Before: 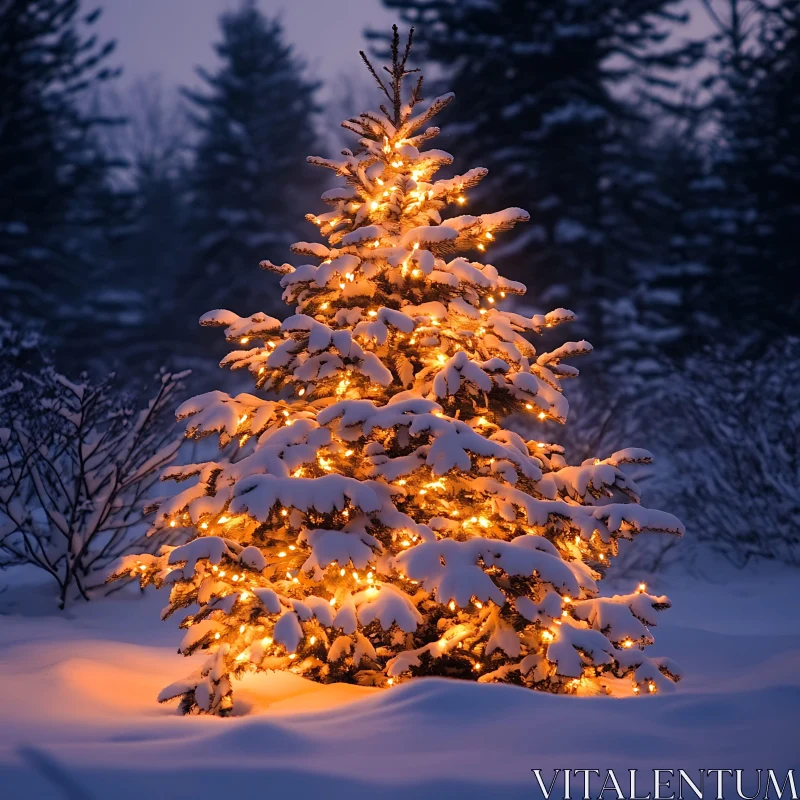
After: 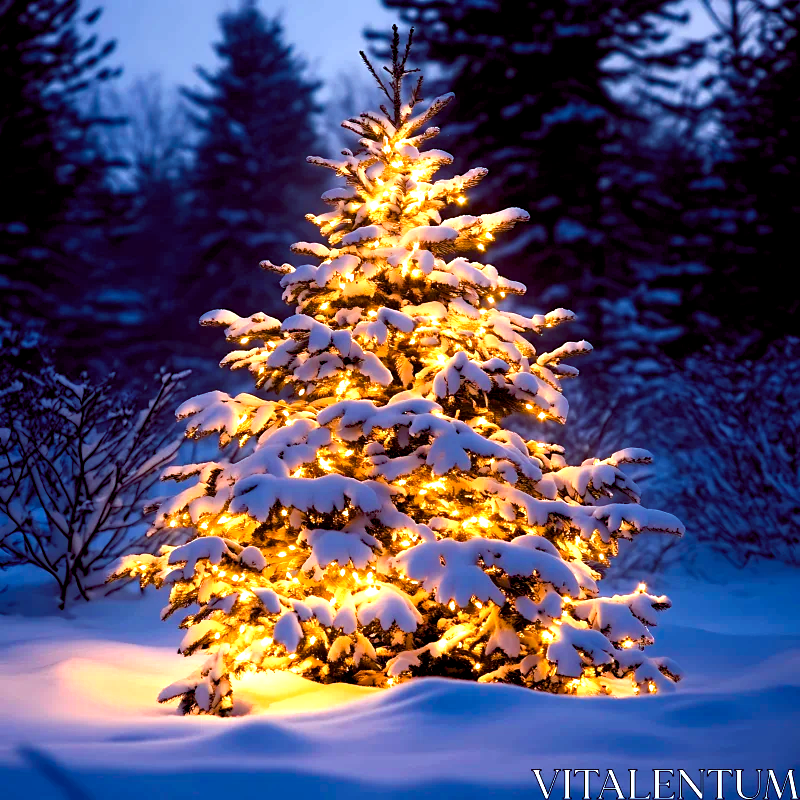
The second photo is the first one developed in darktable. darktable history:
color balance rgb: shadows lift › luminance -7.7%, shadows lift › chroma 2.13%, shadows lift › hue 200.79°, power › luminance -7.77%, power › chroma 2.27%, power › hue 220.69°, highlights gain › luminance 15.15%, highlights gain › chroma 4%, highlights gain › hue 209.35°, global offset › luminance -0.21%, global offset › chroma 0.27%, perceptual saturation grading › global saturation 24.42%, perceptual saturation grading › highlights -24.42%, perceptual saturation grading › mid-tones 24.42%, perceptual saturation grading › shadows 40%, perceptual brilliance grading › global brilliance -5%, perceptual brilliance grading › highlights 24.42%, perceptual brilliance grading › mid-tones 7%, perceptual brilliance grading › shadows -5%
exposure: black level correction 0.001, exposure 0.5 EV, compensate exposure bias true, compensate highlight preservation false
